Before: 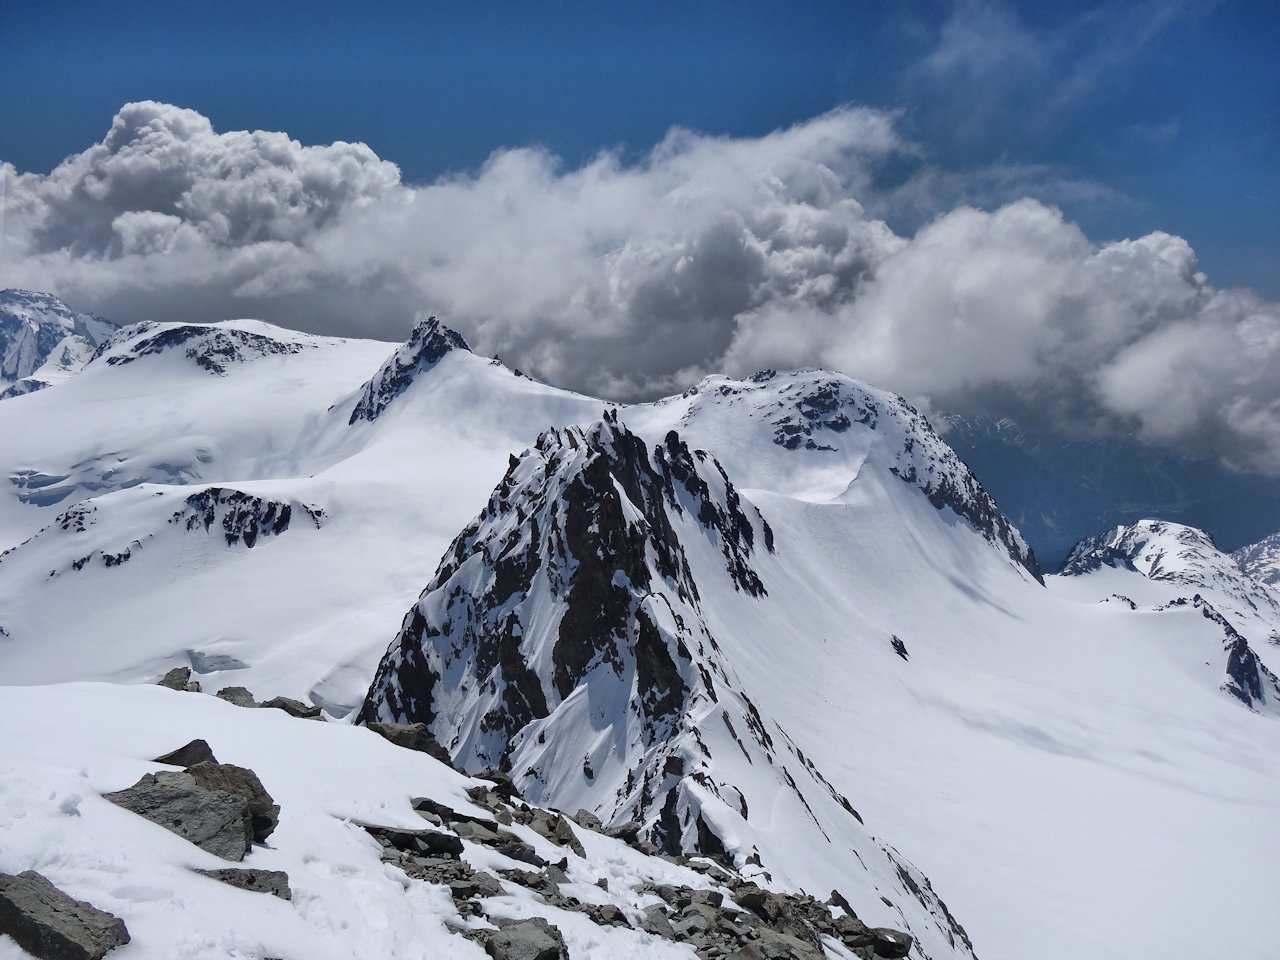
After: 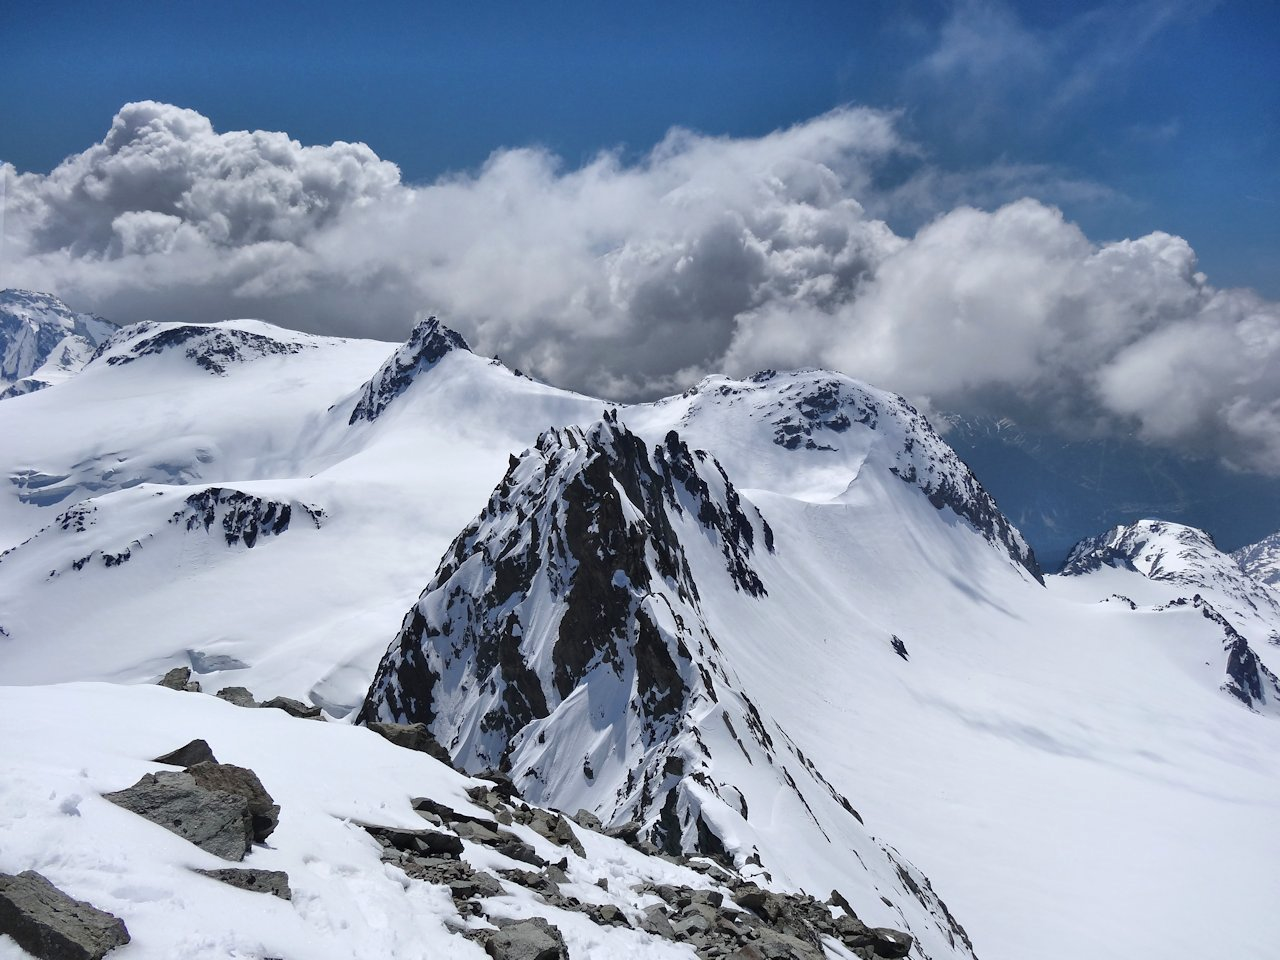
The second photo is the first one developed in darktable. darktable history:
exposure: exposure 0.202 EV, compensate exposure bias true, compensate highlight preservation false
